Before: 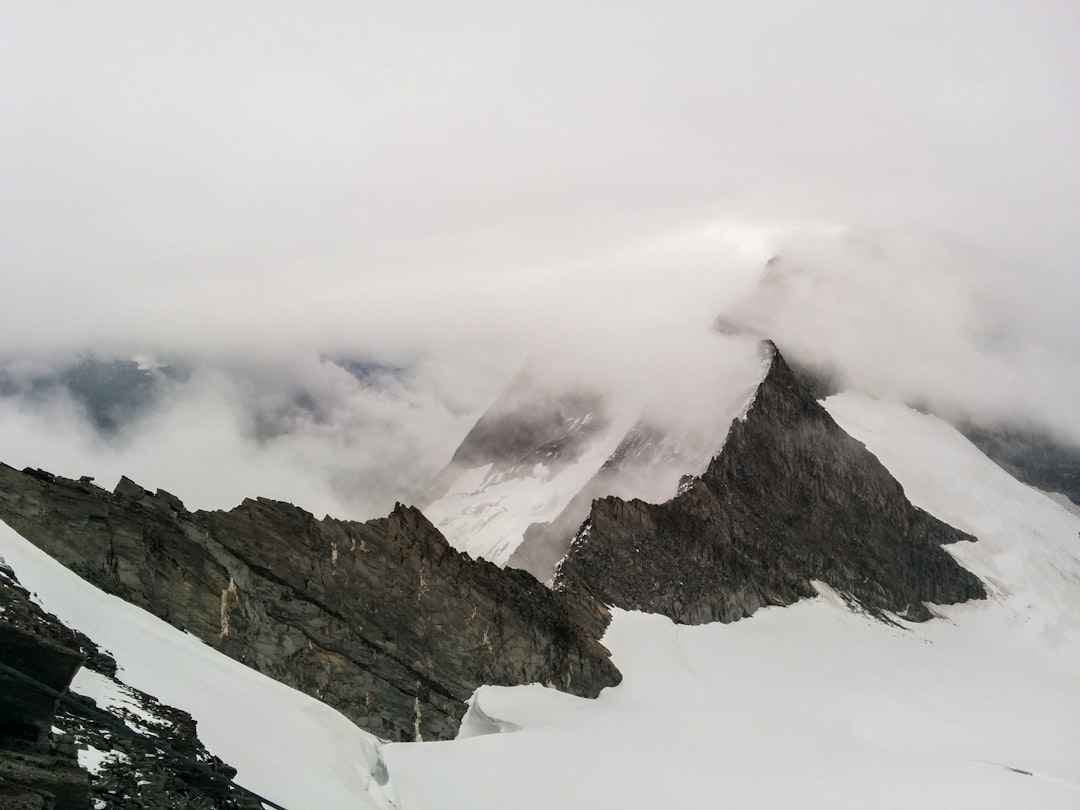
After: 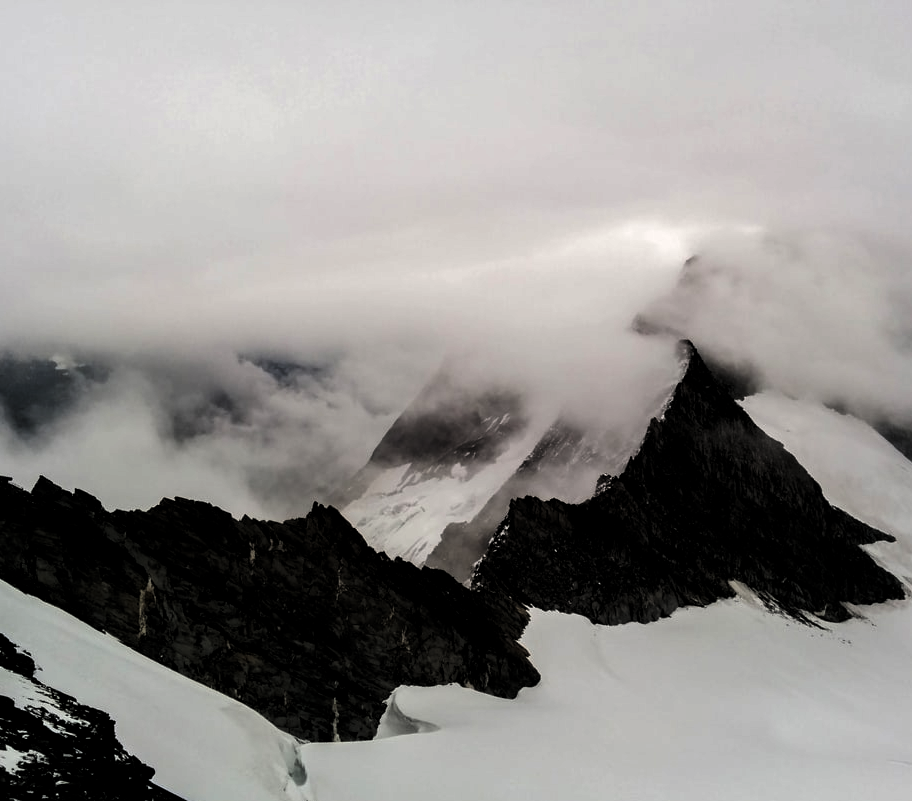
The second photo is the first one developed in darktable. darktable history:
color balance rgb: perceptual saturation grading › global saturation 25%, global vibrance 20%
levels: mode automatic, black 8.58%, gray 59.42%, levels [0, 0.445, 1]
crop: left 7.598%, right 7.873%
exposure: exposure -0.048 EV, compensate highlight preservation false
